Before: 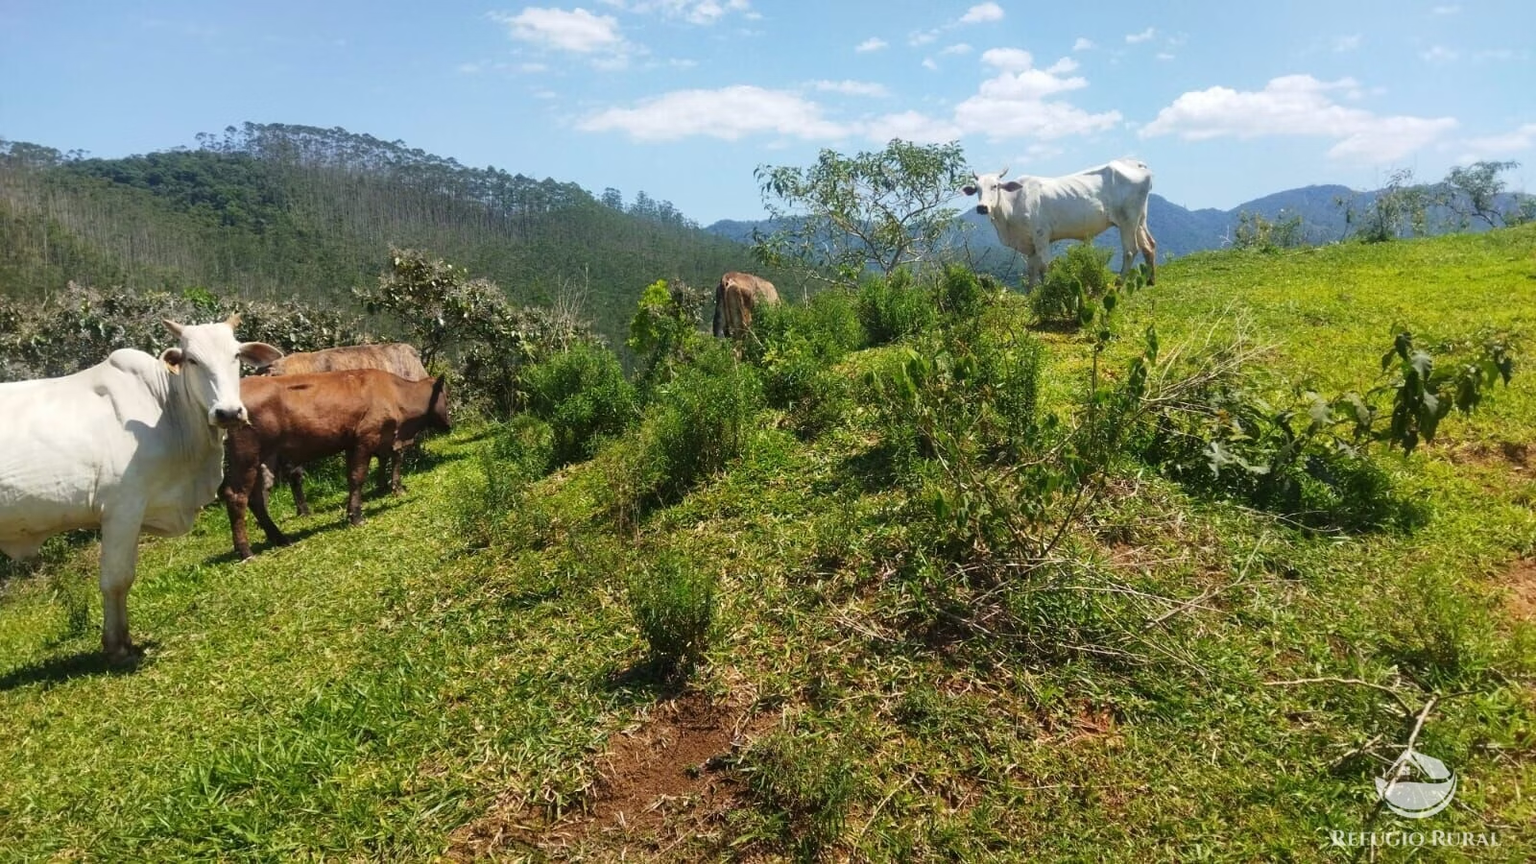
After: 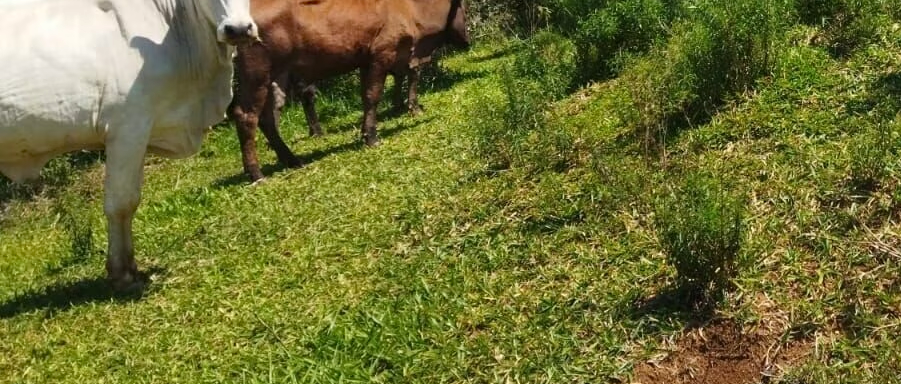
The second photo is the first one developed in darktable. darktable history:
crop: top 44.597%, right 43.681%, bottom 12.734%
haze removal: compatibility mode true, adaptive false
